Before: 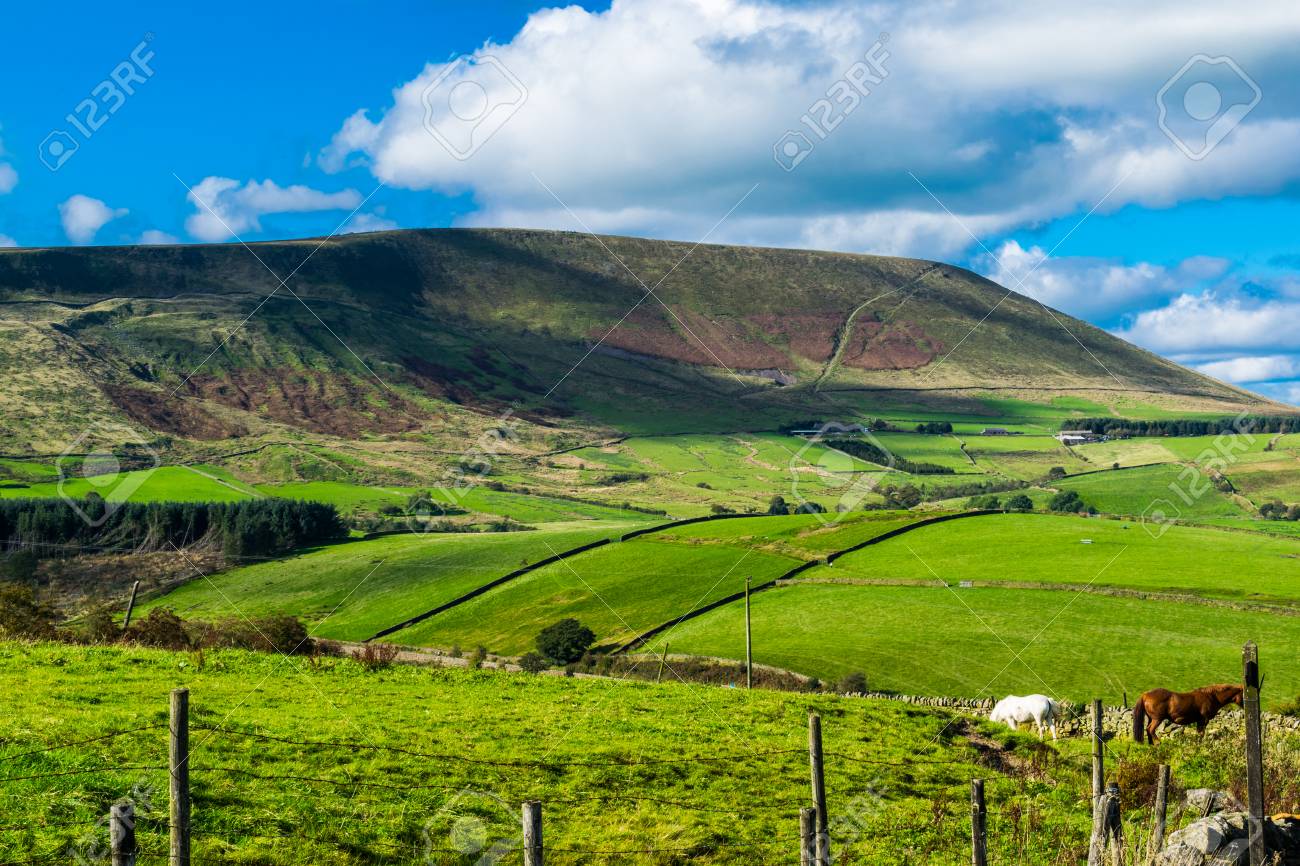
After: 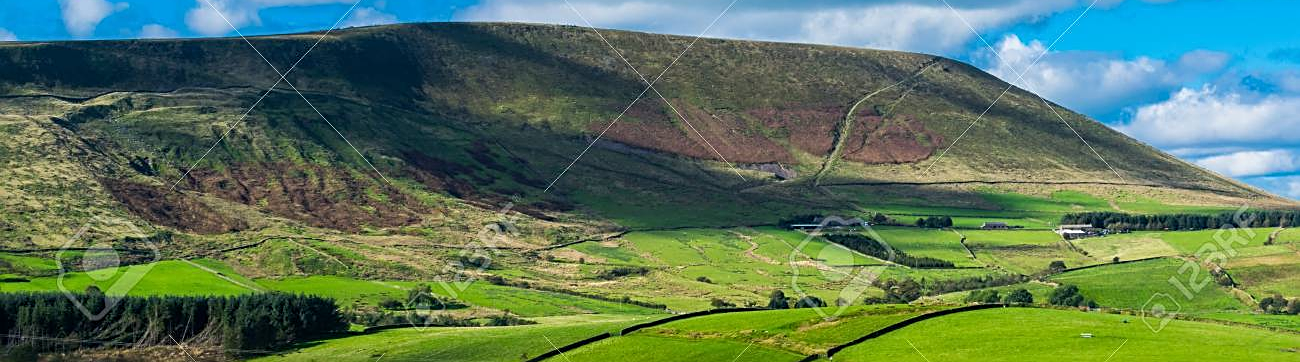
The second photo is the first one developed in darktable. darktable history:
crop and rotate: top 23.84%, bottom 34.294%
sharpen: on, module defaults
